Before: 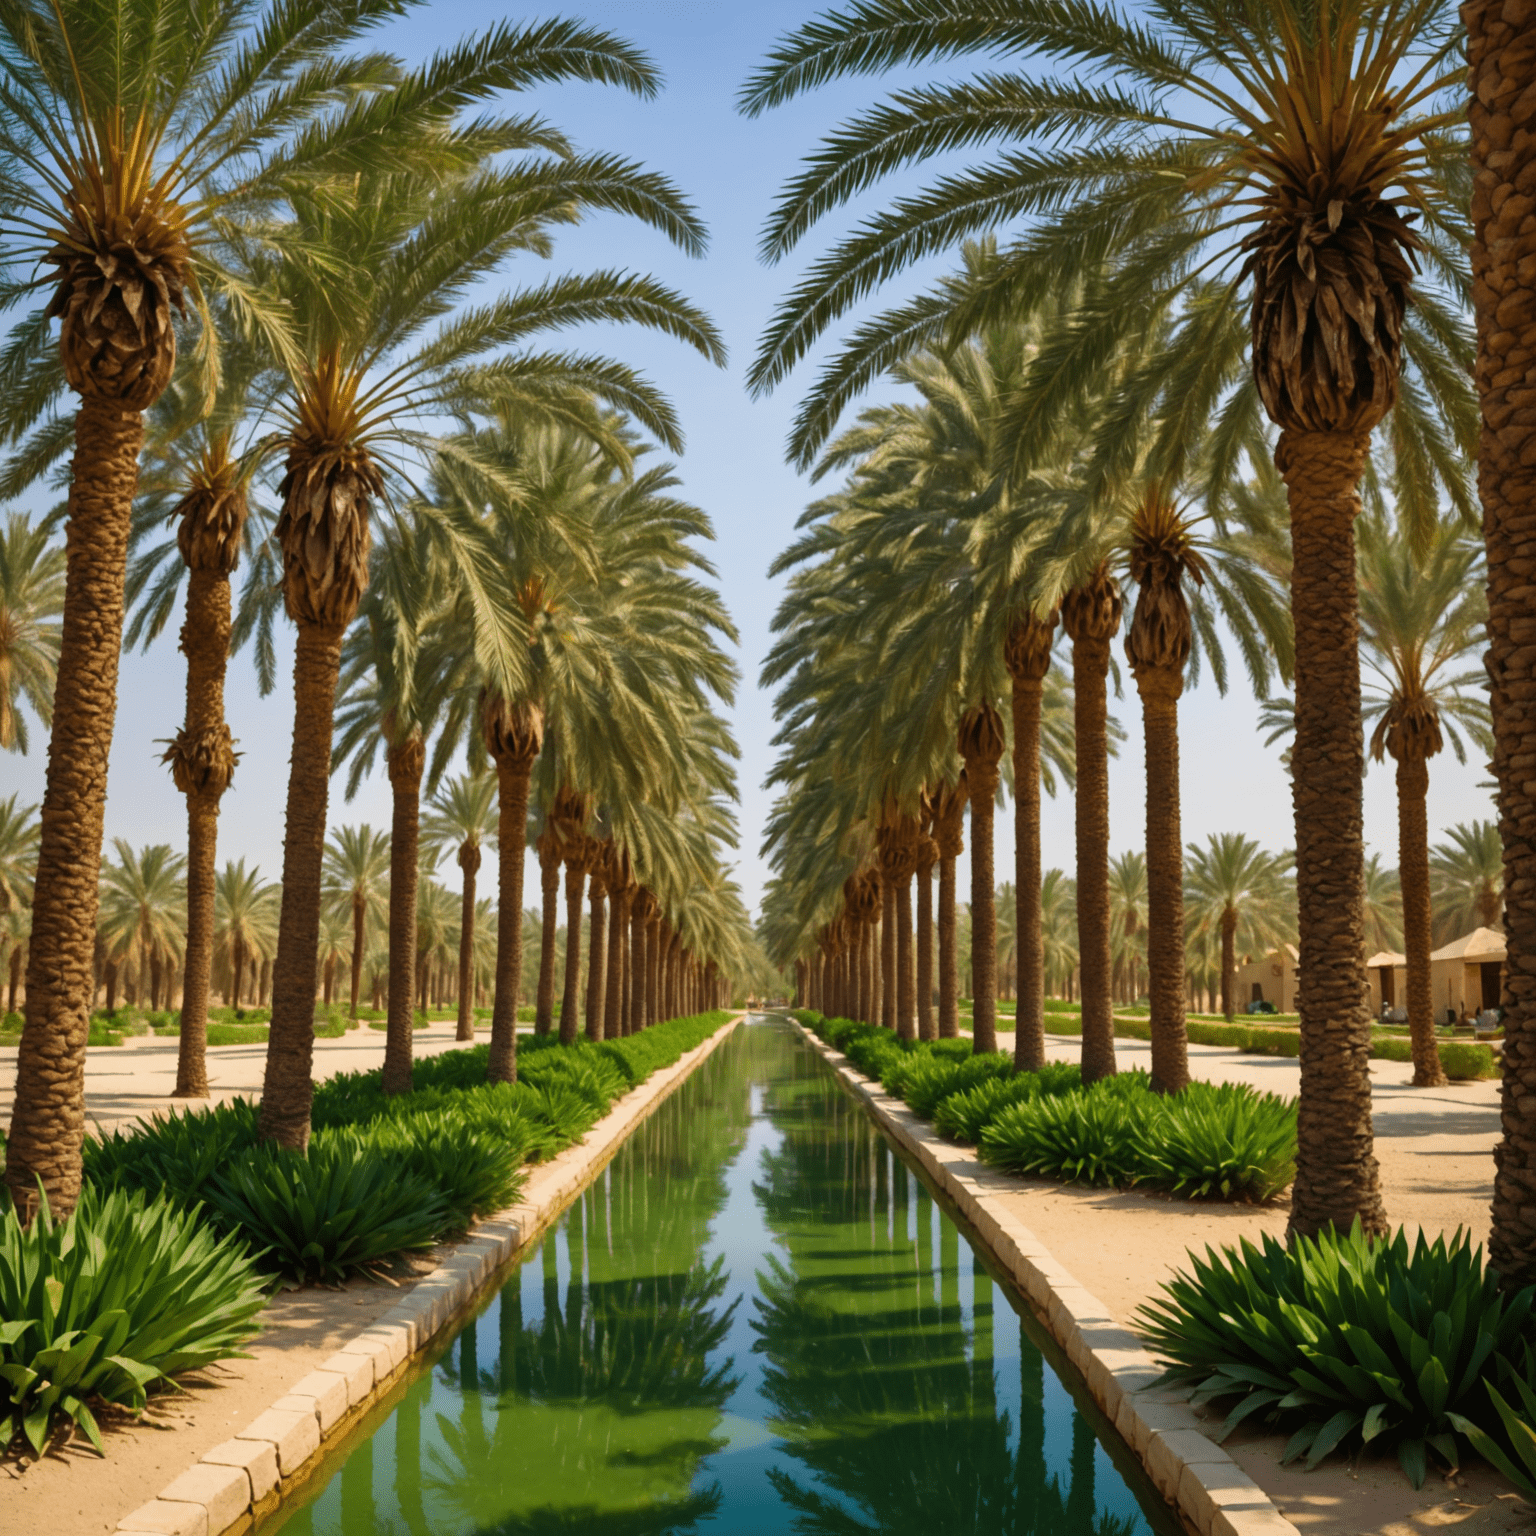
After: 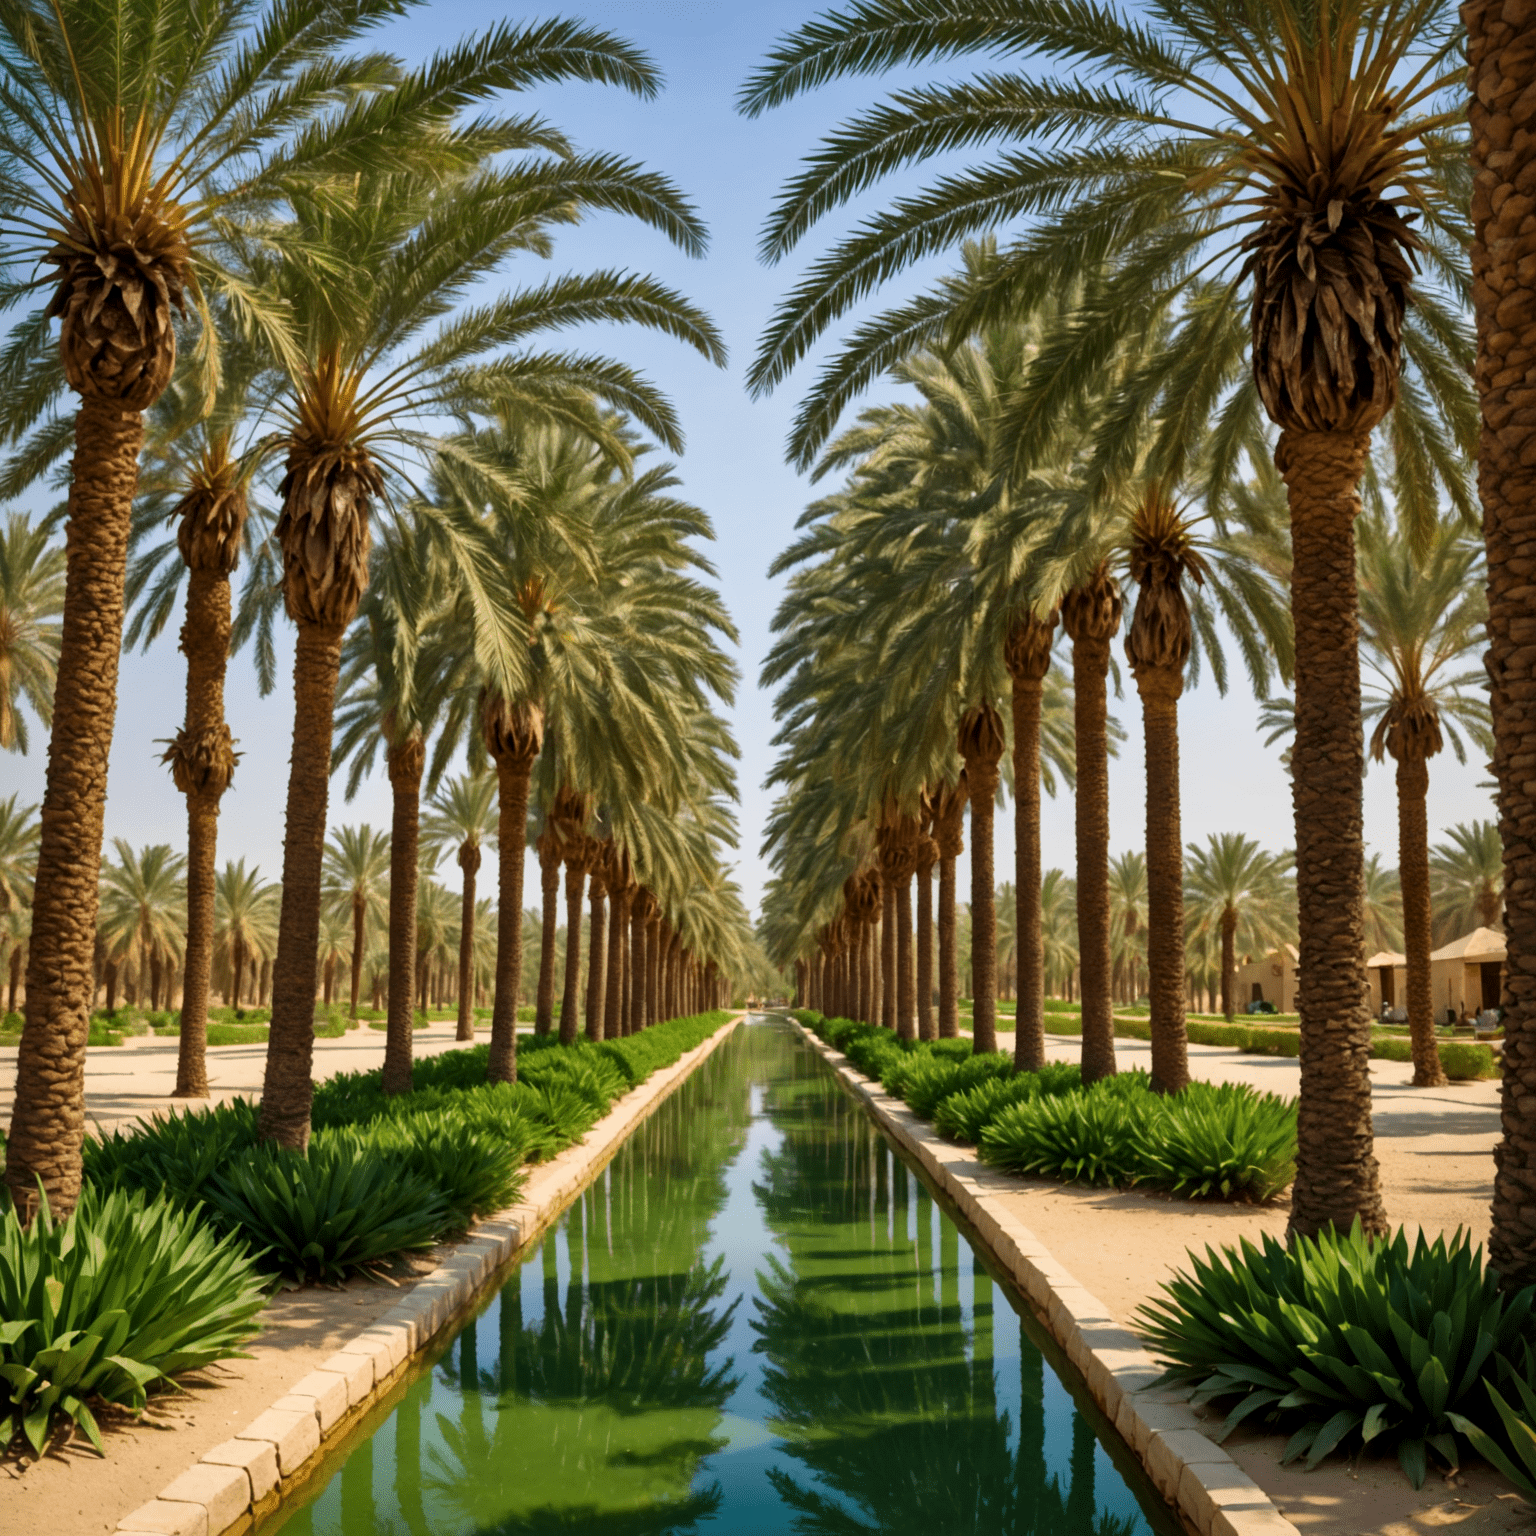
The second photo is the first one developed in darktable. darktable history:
exposure: exposure -0.01 EV, compensate highlight preservation false
local contrast: mode bilateral grid, contrast 20, coarseness 50, detail 132%, midtone range 0.2
